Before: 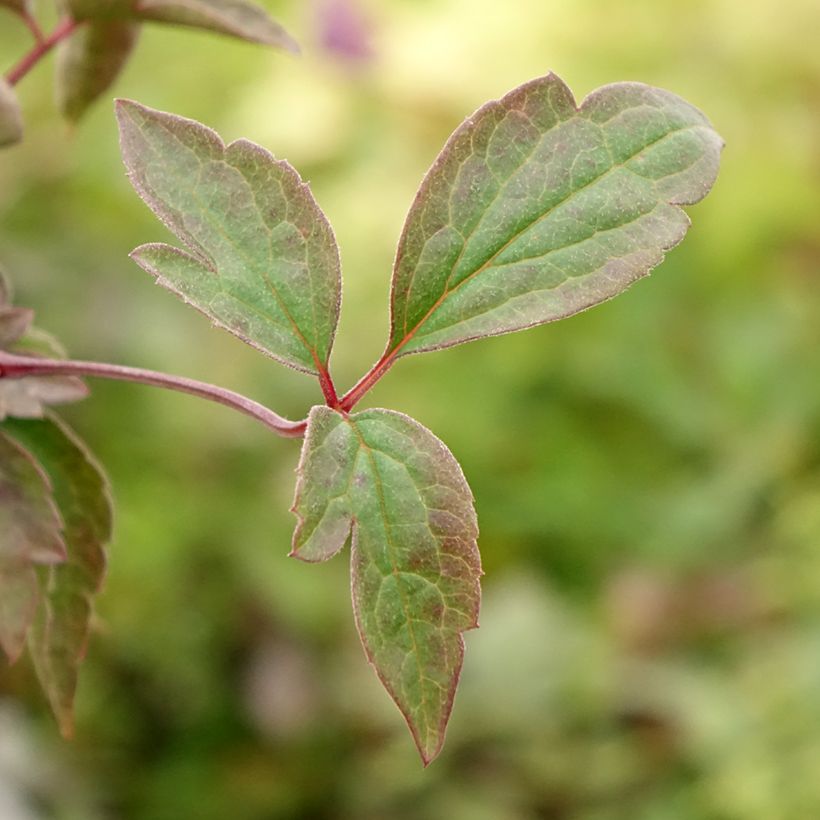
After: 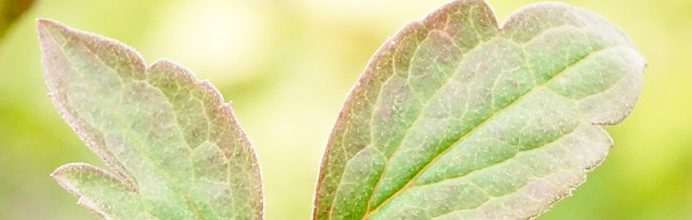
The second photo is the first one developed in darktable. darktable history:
crop and rotate: left 9.622%, top 9.777%, right 5.892%, bottom 63.34%
base curve: curves: ch0 [(0, 0) (0.028, 0.03) (0.121, 0.232) (0.46, 0.748) (0.859, 0.968) (1, 1)], preserve colors none
